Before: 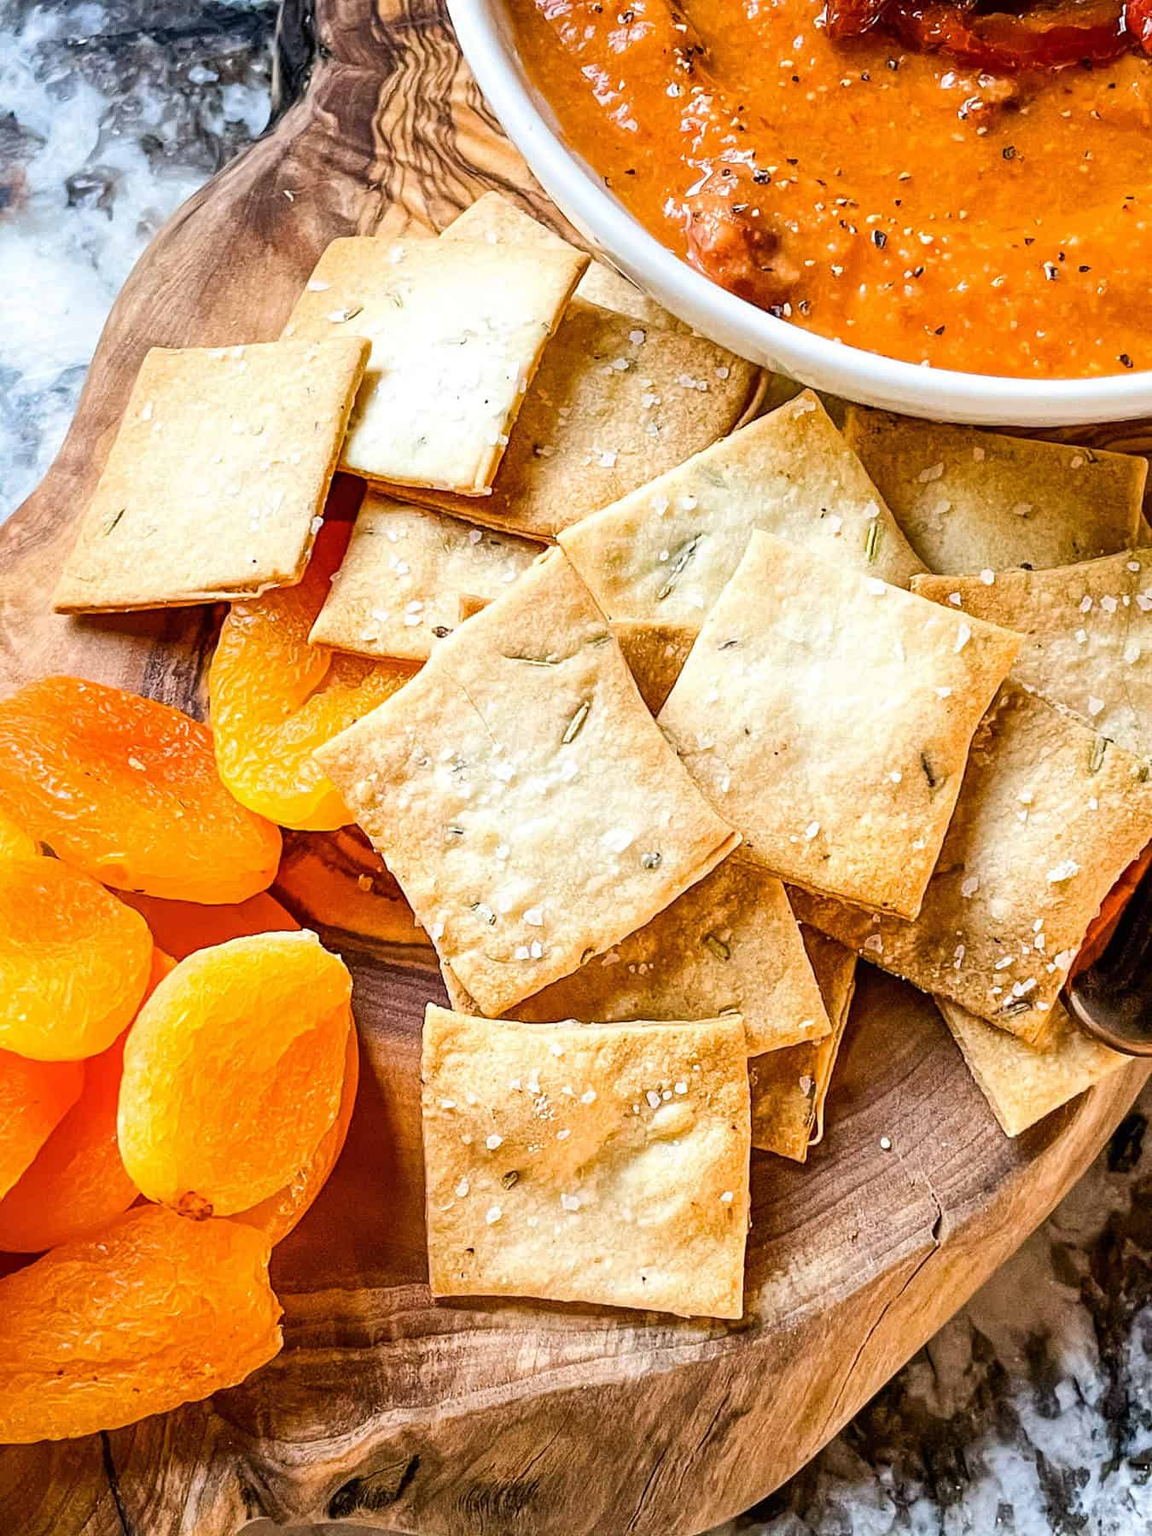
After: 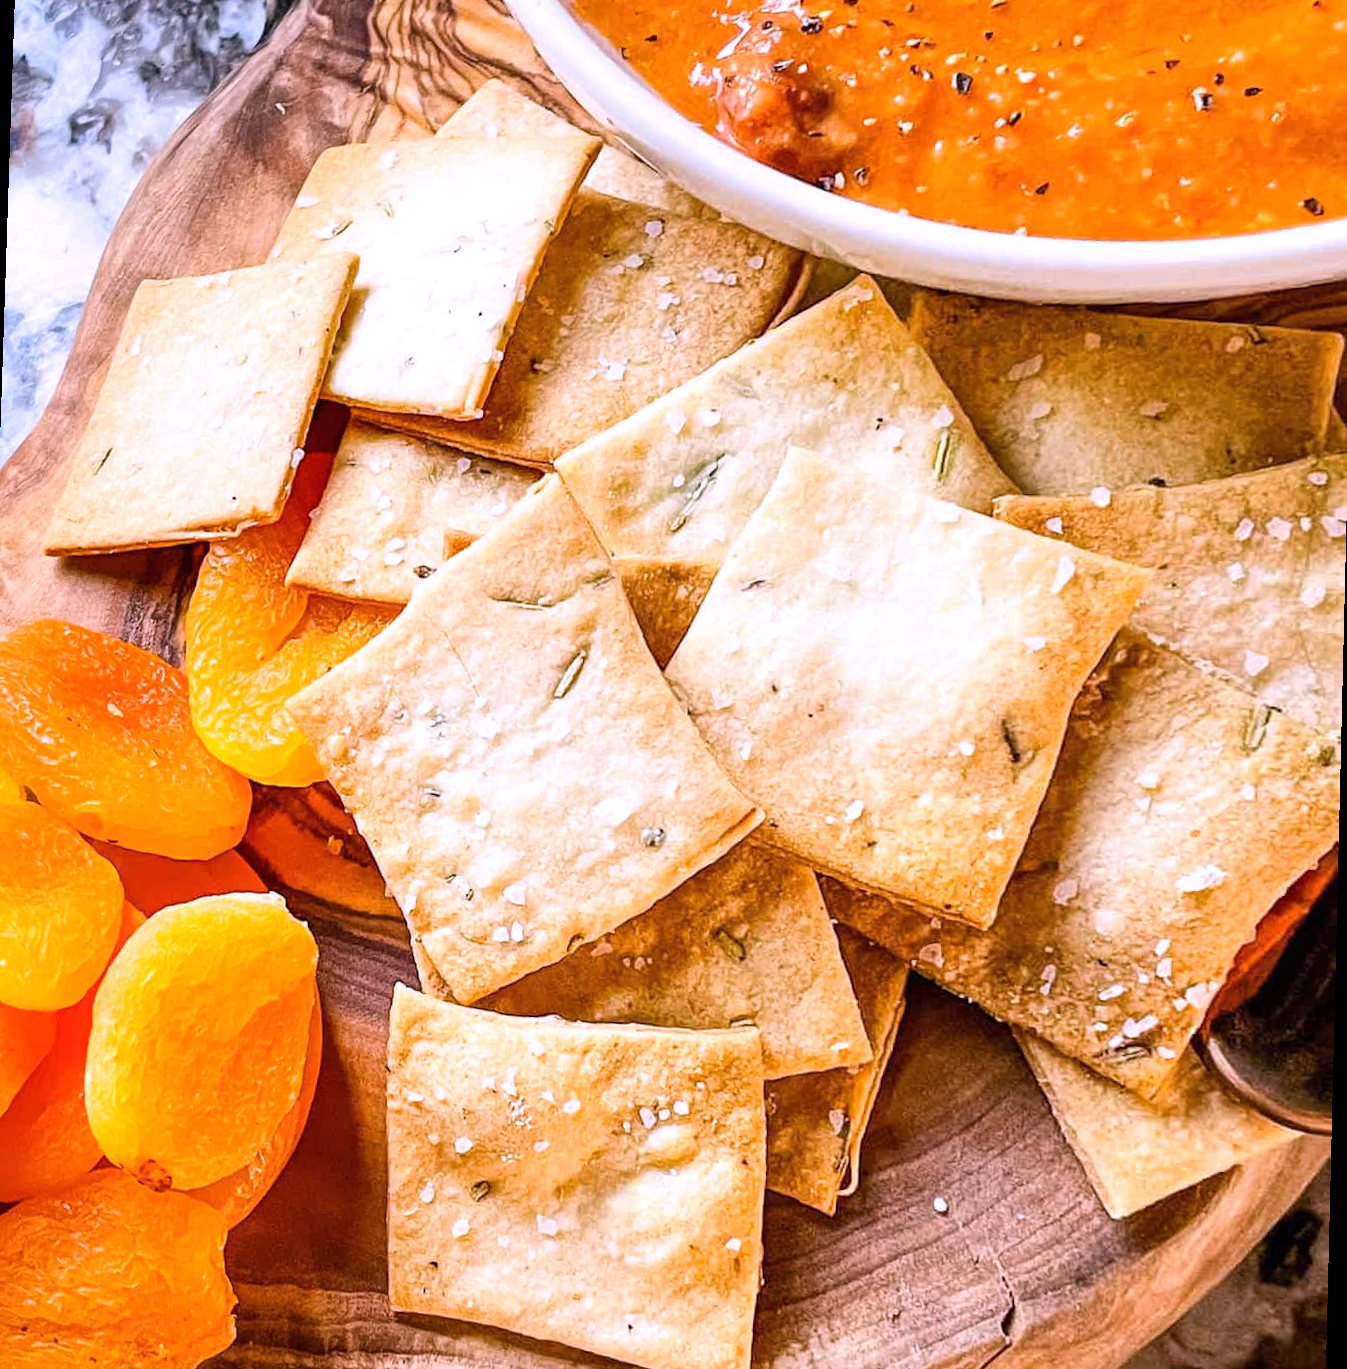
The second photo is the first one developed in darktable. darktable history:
crop and rotate: top 5.609%, bottom 5.609%
white balance: red 1.066, blue 1.119
rotate and perspective: rotation 1.69°, lens shift (vertical) -0.023, lens shift (horizontal) -0.291, crop left 0.025, crop right 0.988, crop top 0.092, crop bottom 0.842
